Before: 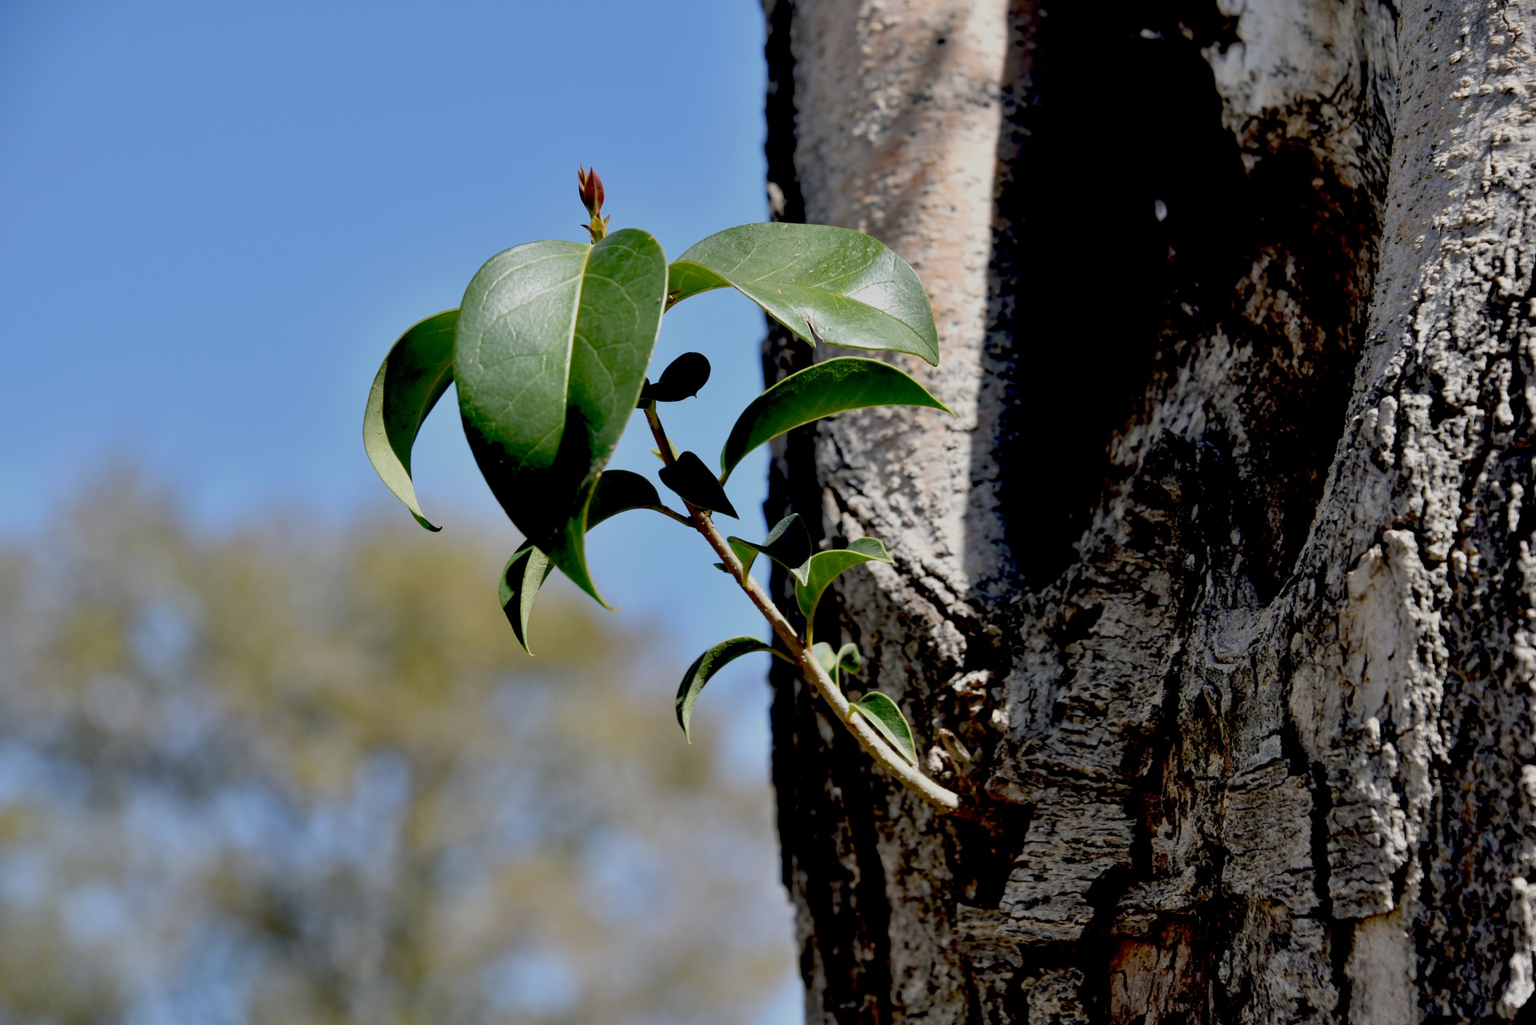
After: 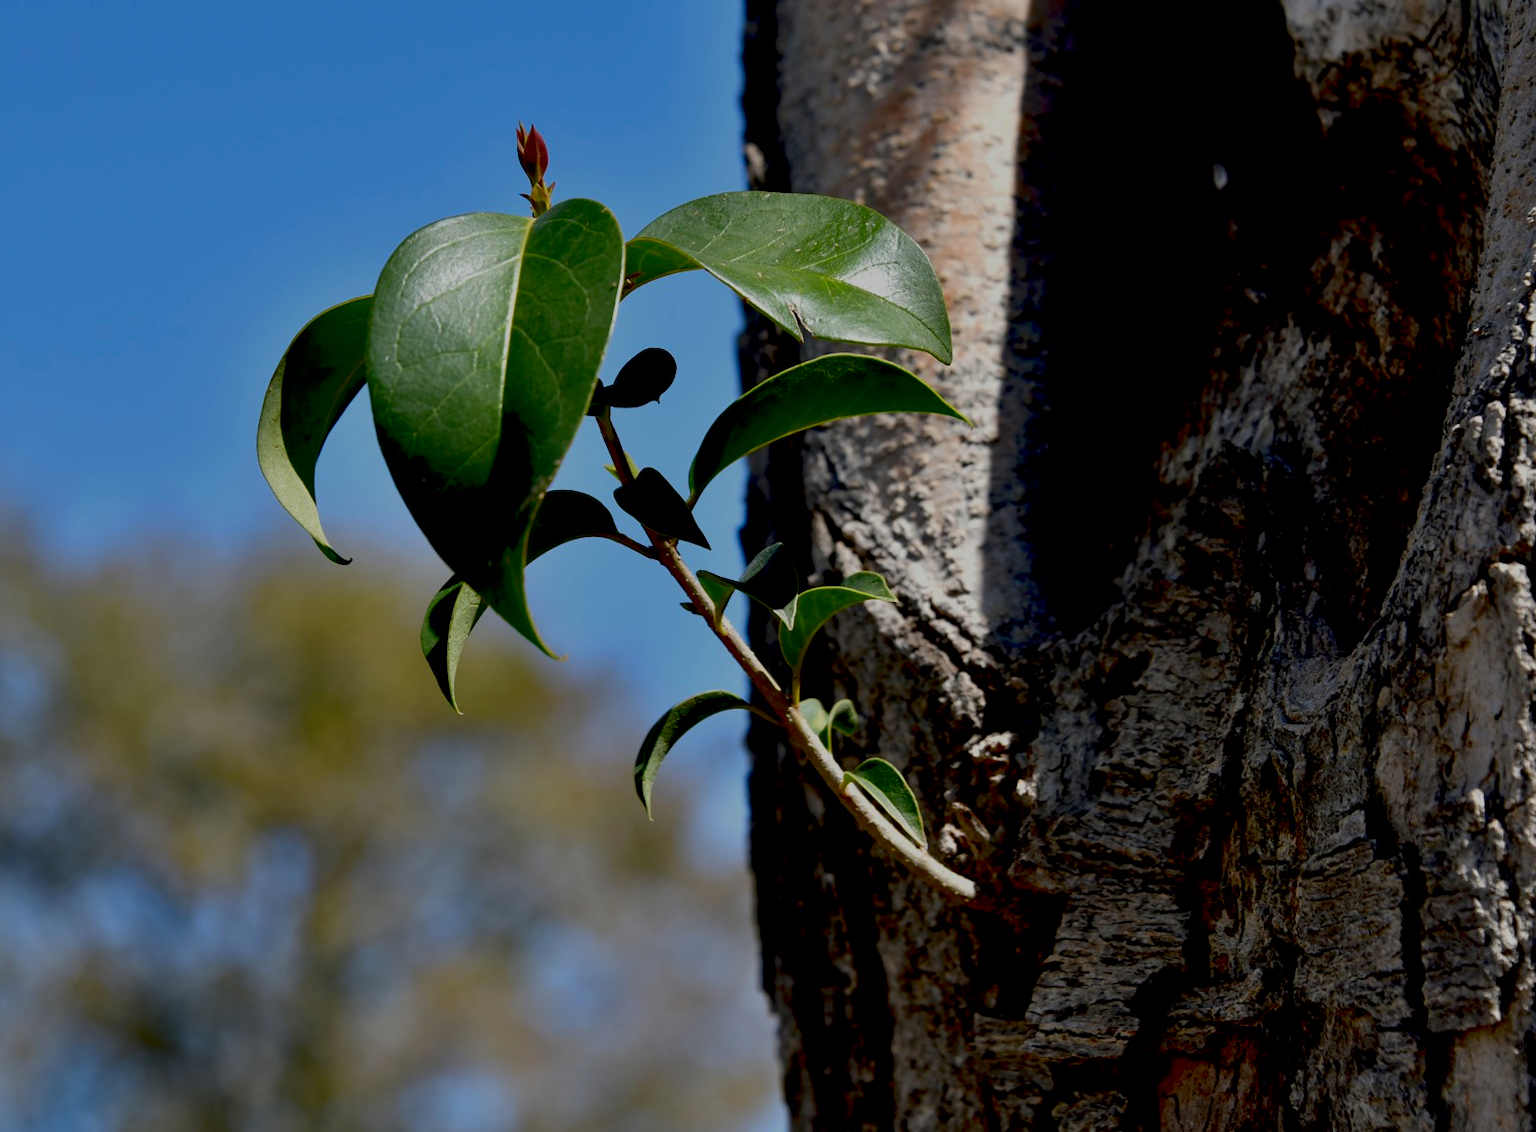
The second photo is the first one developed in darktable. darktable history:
crop: left 9.807%, top 6.259%, right 7.334%, bottom 2.177%
contrast brightness saturation: brightness -0.25, saturation 0.2
